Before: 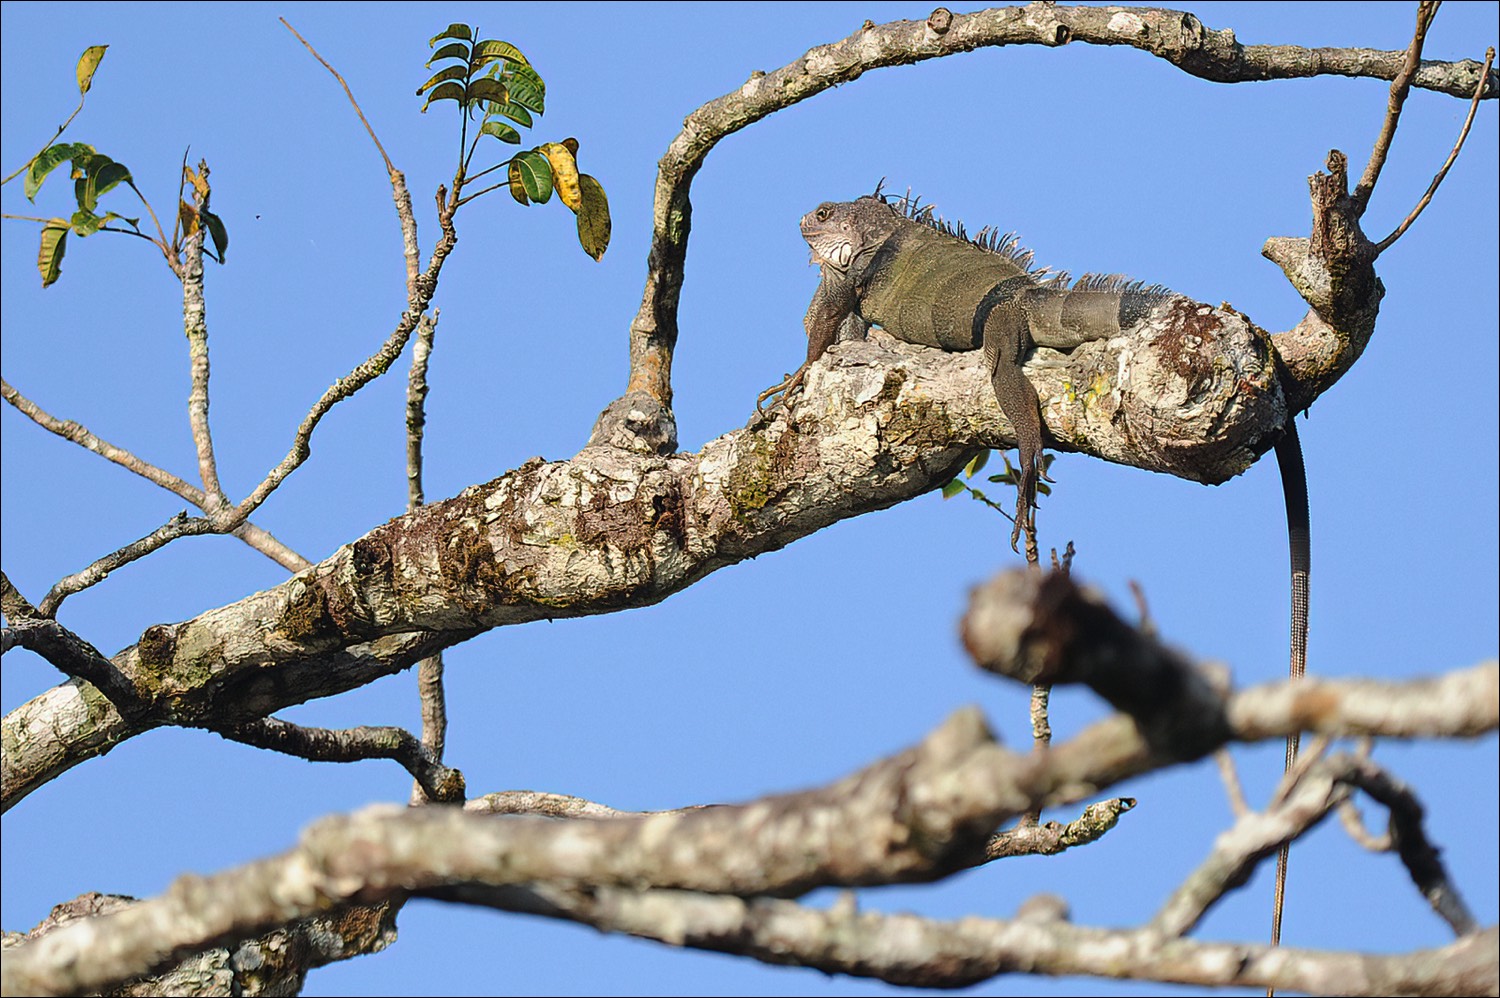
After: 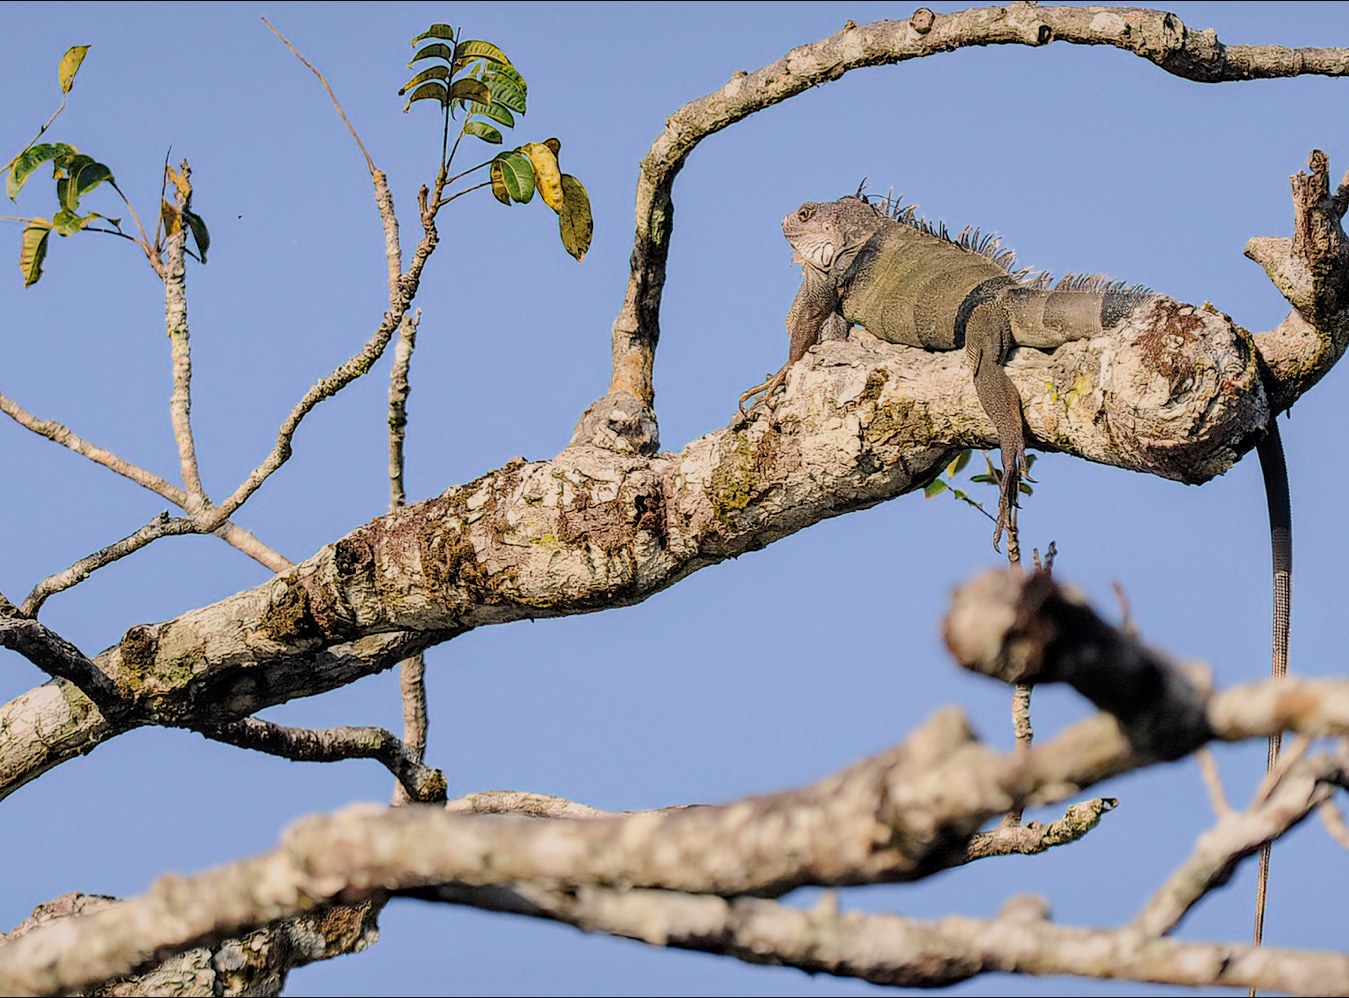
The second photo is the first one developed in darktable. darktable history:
color calibration: illuminant same as pipeline (D50), adaptation XYZ, x 0.345, y 0.359, temperature 5015.28 K
filmic rgb: black relative exposure -7.65 EV, white relative exposure 4.56 EV, threshold 3.01 EV, hardness 3.61, color science v6 (2022), enable highlight reconstruction true
crop and rotate: left 1.265%, right 8.798%
local contrast: on, module defaults
exposure: black level correction 0.003, exposure 0.15 EV, compensate highlight preservation false
color correction: highlights a* 5.78, highlights b* 4.84
